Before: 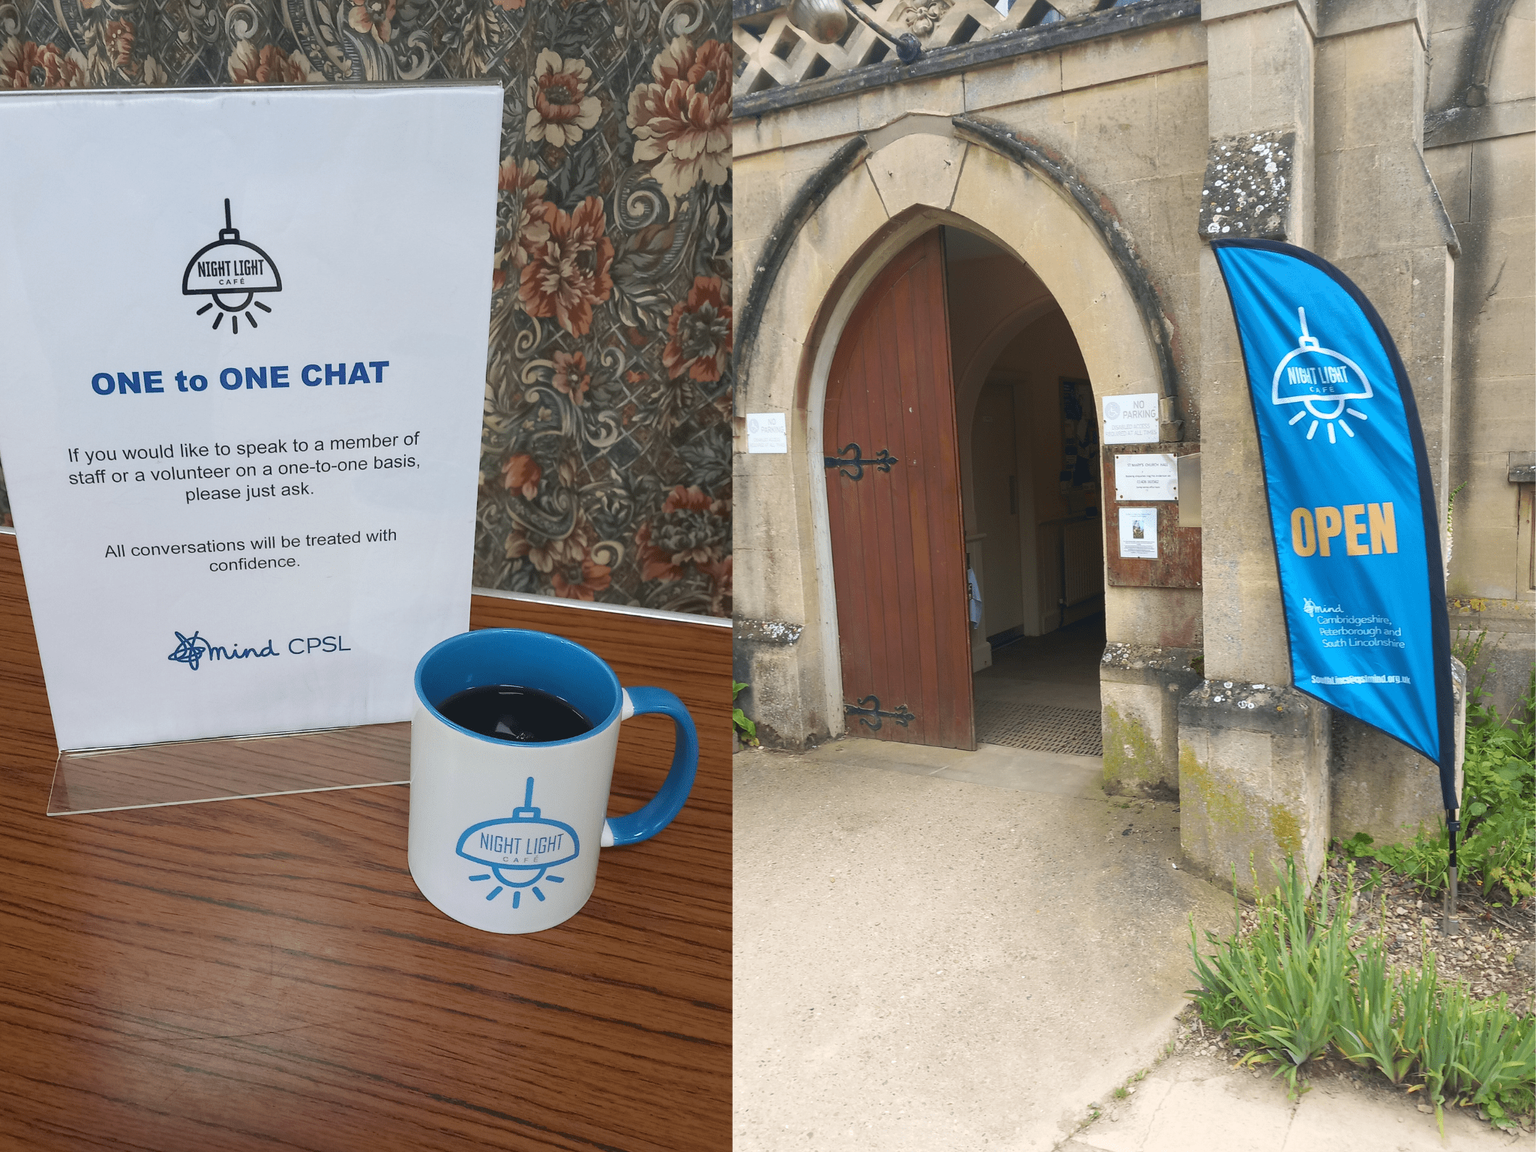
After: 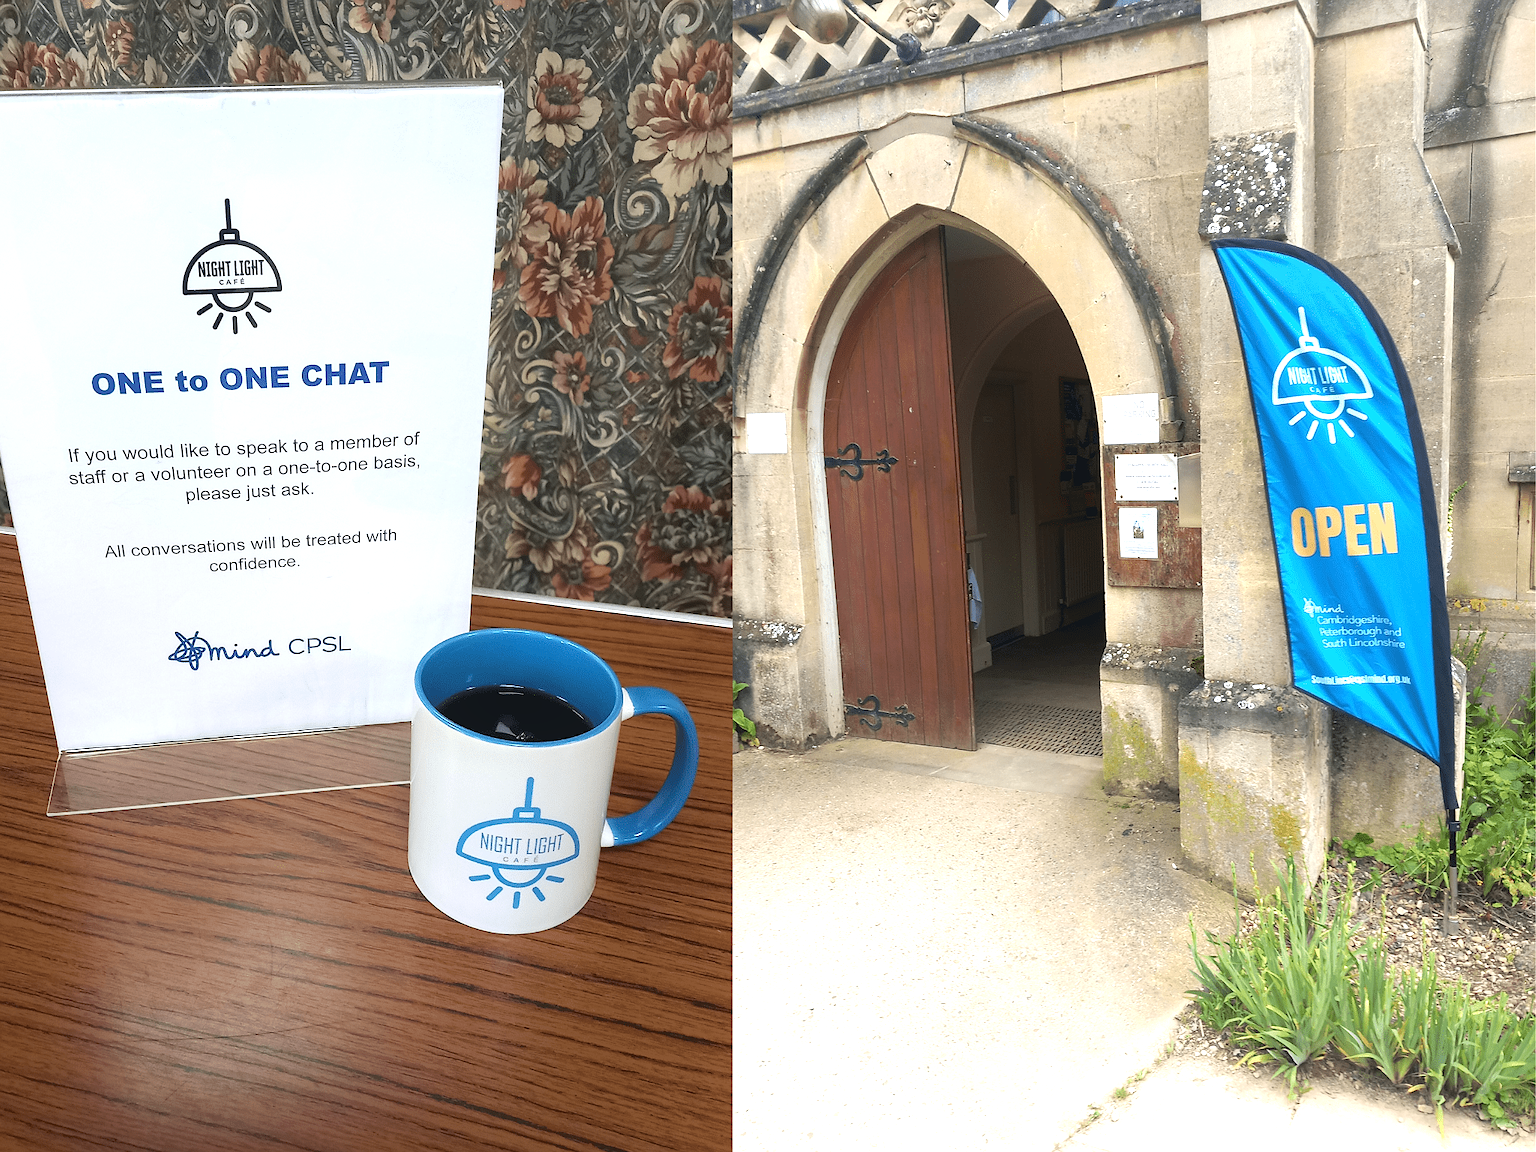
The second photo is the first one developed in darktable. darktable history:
sharpen: radius 1.023
tone equalizer: -8 EV -0.77 EV, -7 EV -0.671 EV, -6 EV -0.63 EV, -5 EV -0.425 EV, -3 EV 0.373 EV, -2 EV 0.6 EV, -1 EV 0.686 EV, +0 EV 0.772 EV, mask exposure compensation -0.503 EV
